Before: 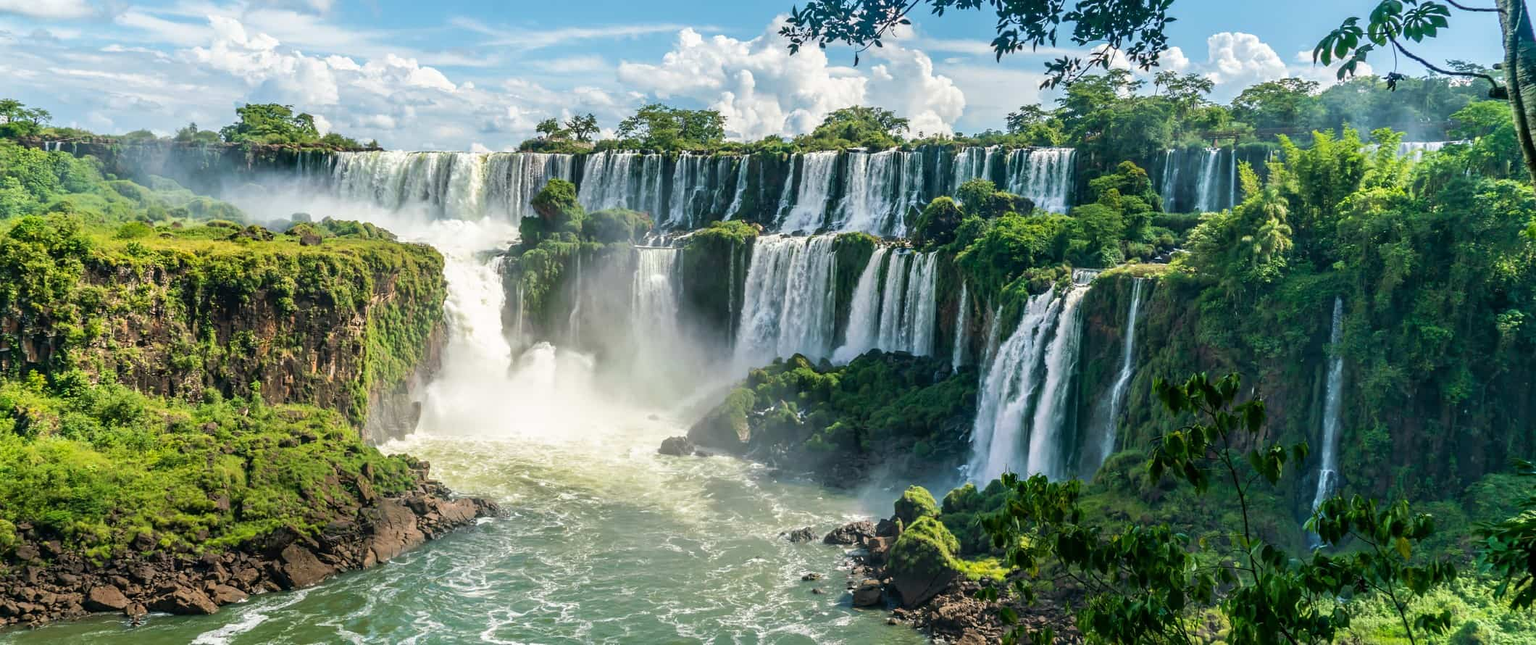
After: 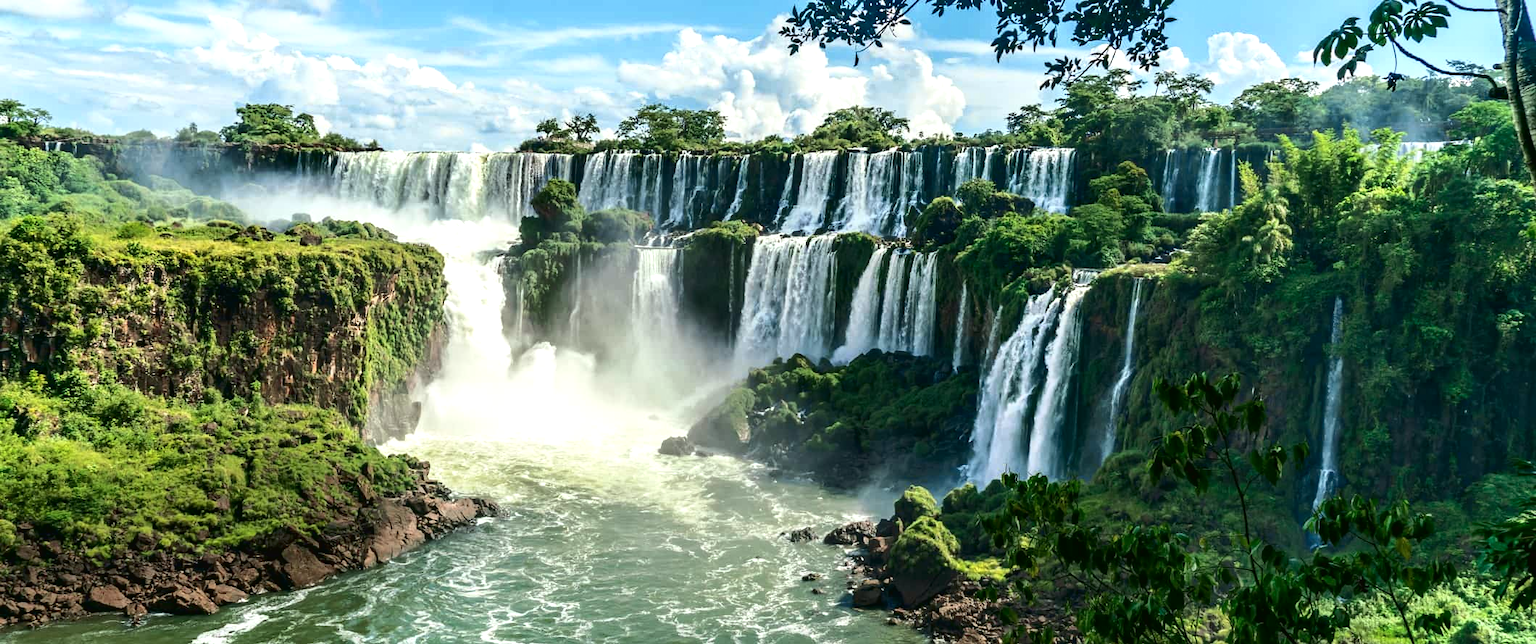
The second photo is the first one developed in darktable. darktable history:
white balance: red 0.978, blue 0.999
tone equalizer: -8 EV -0.001 EV, -7 EV 0.001 EV, -6 EV -0.002 EV, -5 EV -0.003 EV, -4 EV -0.062 EV, -3 EV -0.222 EV, -2 EV -0.267 EV, -1 EV 0.105 EV, +0 EV 0.303 EV
tone curve: curves: ch0 [(0, 0.021) (0.059, 0.053) (0.212, 0.18) (0.337, 0.304) (0.495, 0.505) (0.725, 0.731) (0.89, 0.919) (1, 1)]; ch1 [(0, 0) (0.094, 0.081) (0.311, 0.282) (0.421, 0.417) (0.479, 0.475) (0.54, 0.55) (0.615, 0.65) (0.683, 0.688) (1, 1)]; ch2 [(0, 0) (0.257, 0.217) (0.44, 0.431) (0.498, 0.507) (0.603, 0.598) (1, 1)], color space Lab, independent channels, preserve colors none
contrast equalizer: y [[0.526, 0.53, 0.532, 0.532, 0.53, 0.525], [0.5 ×6], [0.5 ×6], [0 ×6], [0 ×6]]
